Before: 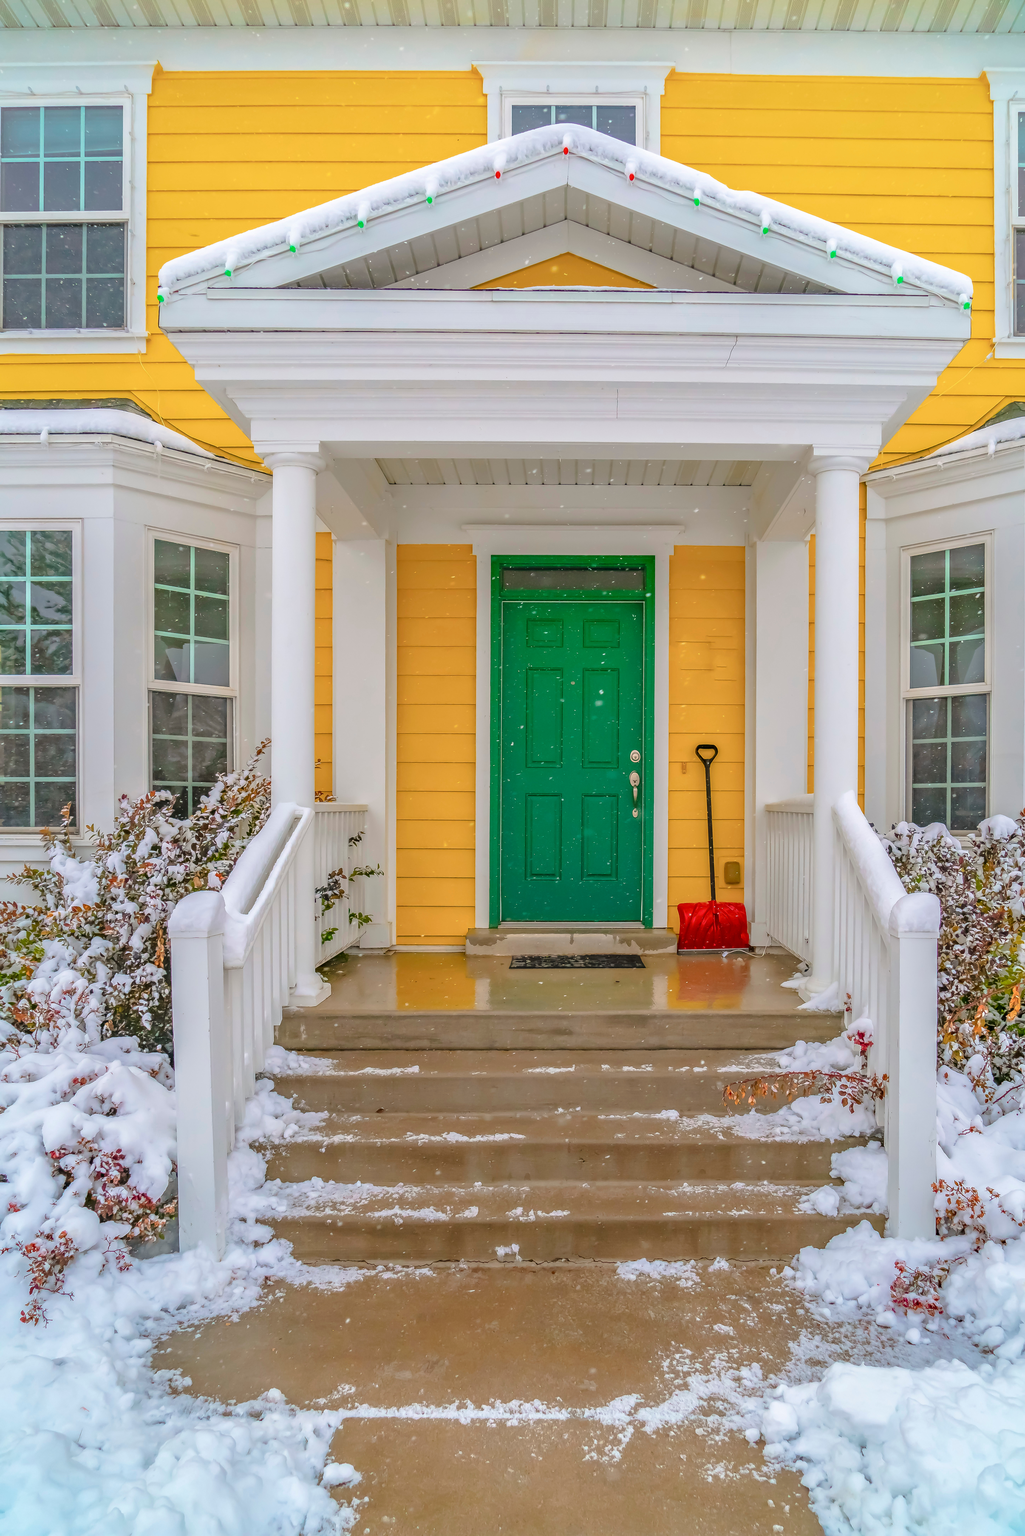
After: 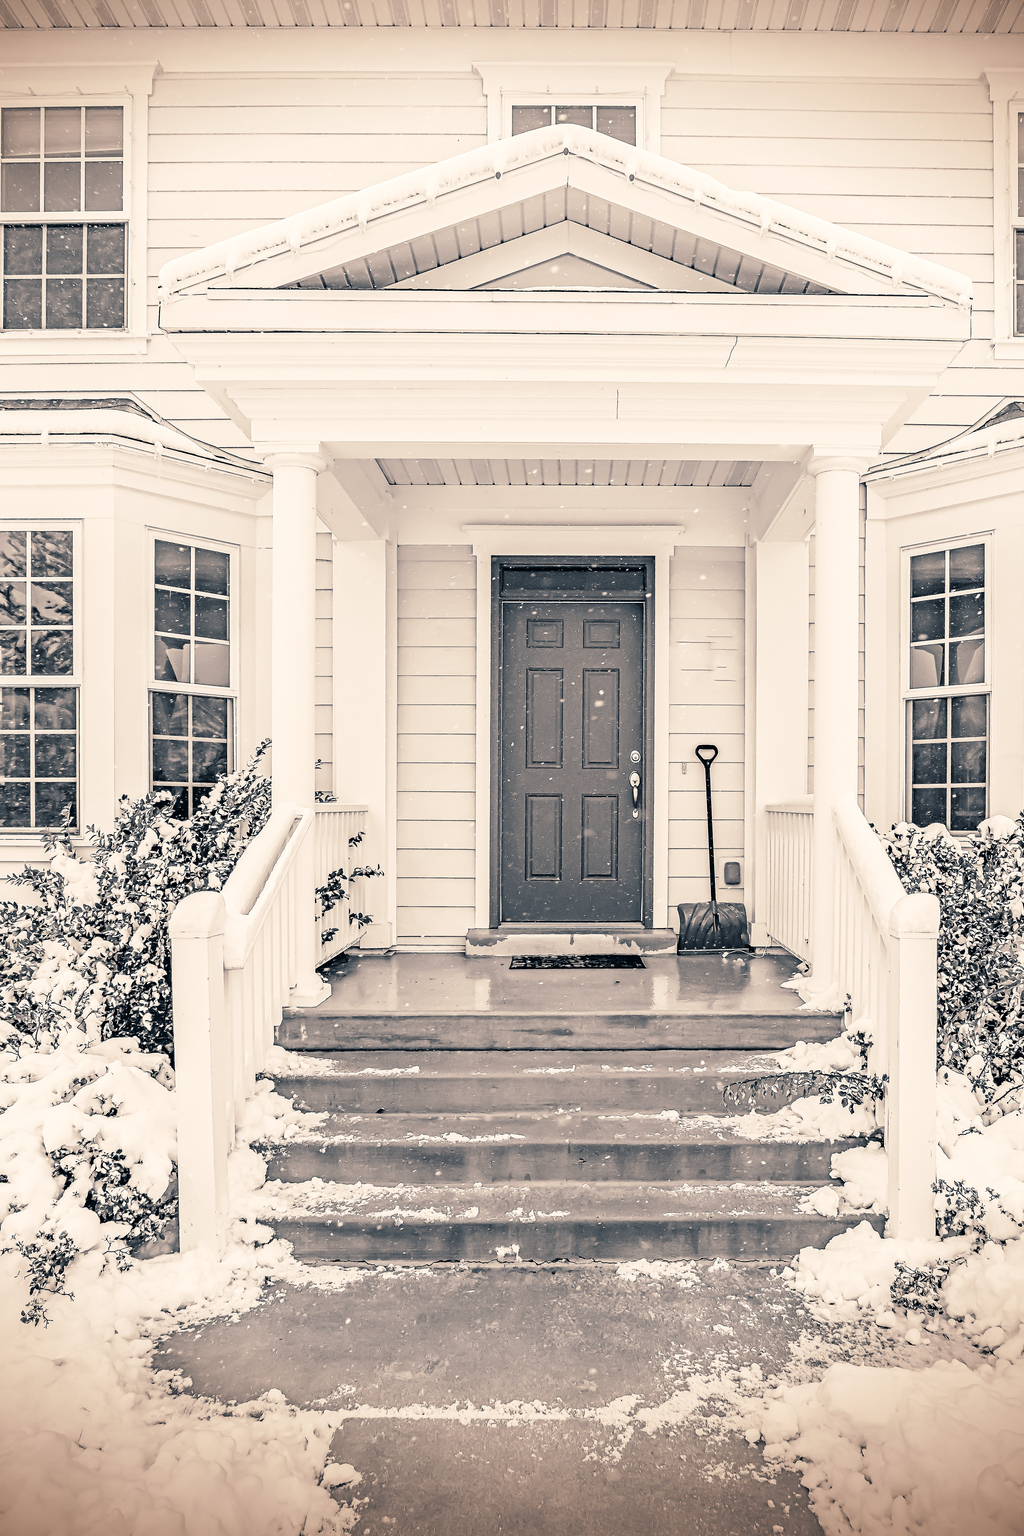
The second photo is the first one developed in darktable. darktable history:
sharpen: on, module defaults
split-toning: on, module defaults | blend: blend mode overlay, opacity 85%; mask: uniform (no mask)
monochrome: a 32, b 64, size 2.3
denoise (profiled): strength 1.536, central pixel weight 0, a [-1, 0, 0], mode non-local means, y [[0, 0, 0.5 ×5] ×4, [0.5 ×7], [0.5 ×7]], fix various bugs in algorithm false, upgrade profiled transform false, color mode RGB, compensate highlight preservation false | blend: blend mode color, opacity 100%; mask: uniform (no mask)
tone curve: curves: ch0 [(0, 0) (0.082, 0.02) (0.129, 0.078) (0.275, 0.301) (0.67, 0.809) (1, 1)], color space Lab, linked channels
vignetting: fall-off start 97.23%, saturation -0.024, center (-0.033, -0.042), width/height ratio 1.179, unbound false
contrast equalizer: y [[0.5, 0.501, 0.525, 0.597, 0.58, 0.514], [0.5 ×6], [0.5 ×6], [0 ×6], [0 ×6]]
color correction: highlights a* 10.32, highlights b* 14.66, shadows a* -9.59, shadows b* -15.02
velvia: on, module defaults
